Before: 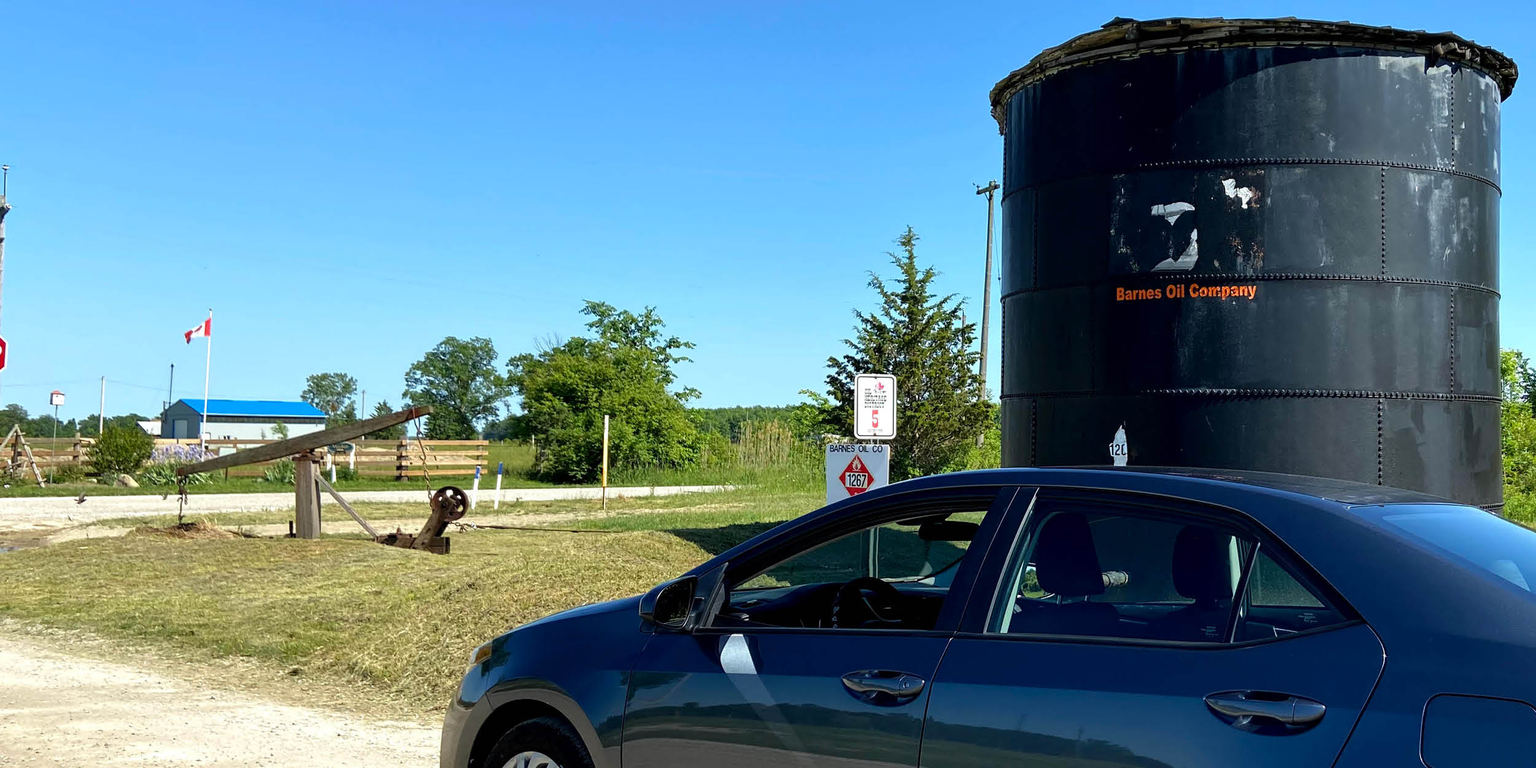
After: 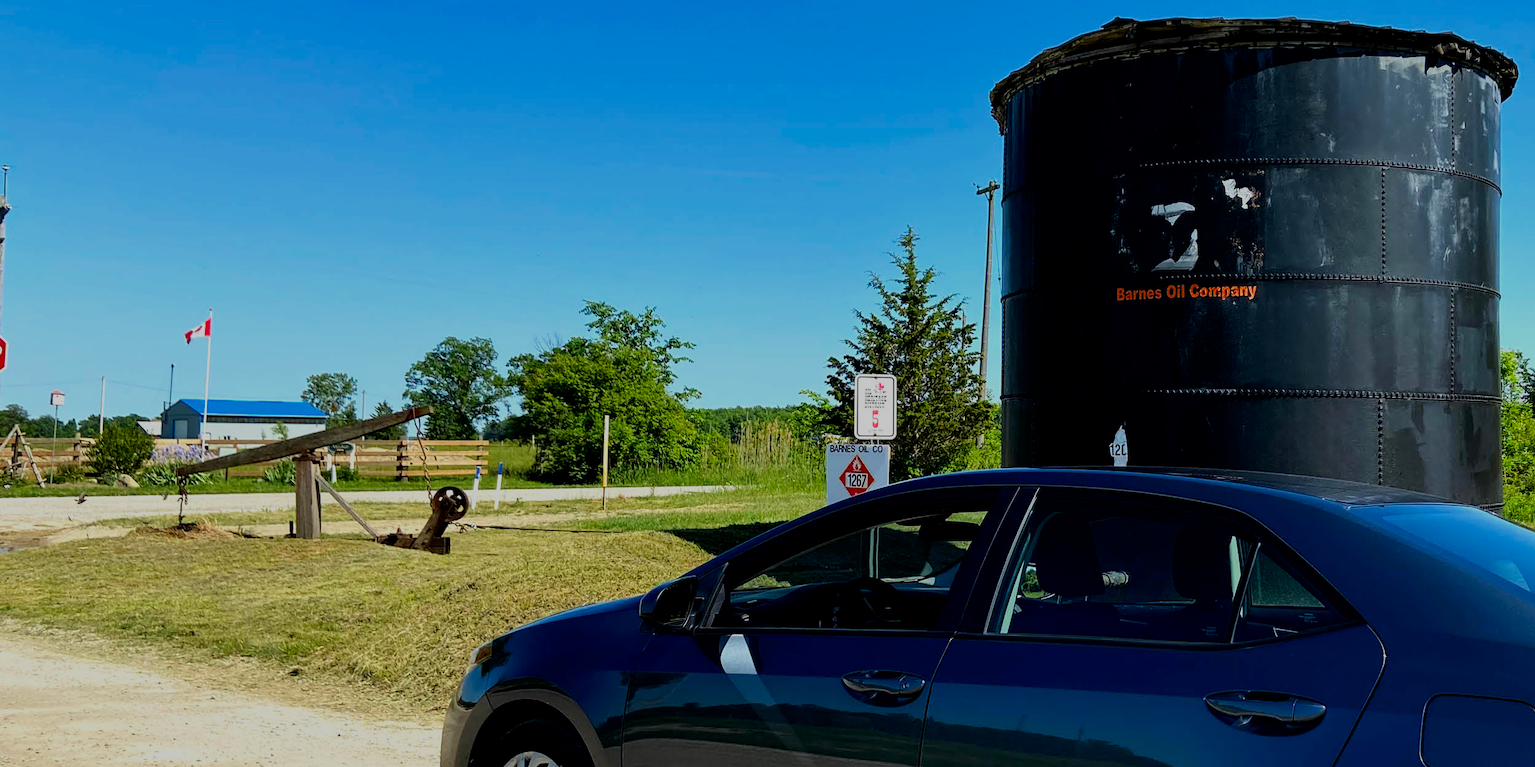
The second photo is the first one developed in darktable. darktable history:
filmic rgb: black relative exposure -6.15 EV, white relative exposure 6.96 EV, hardness 2.23, color science v6 (2022)
contrast brightness saturation: contrast 0.12, brightness -0.12, saturation 0.2
